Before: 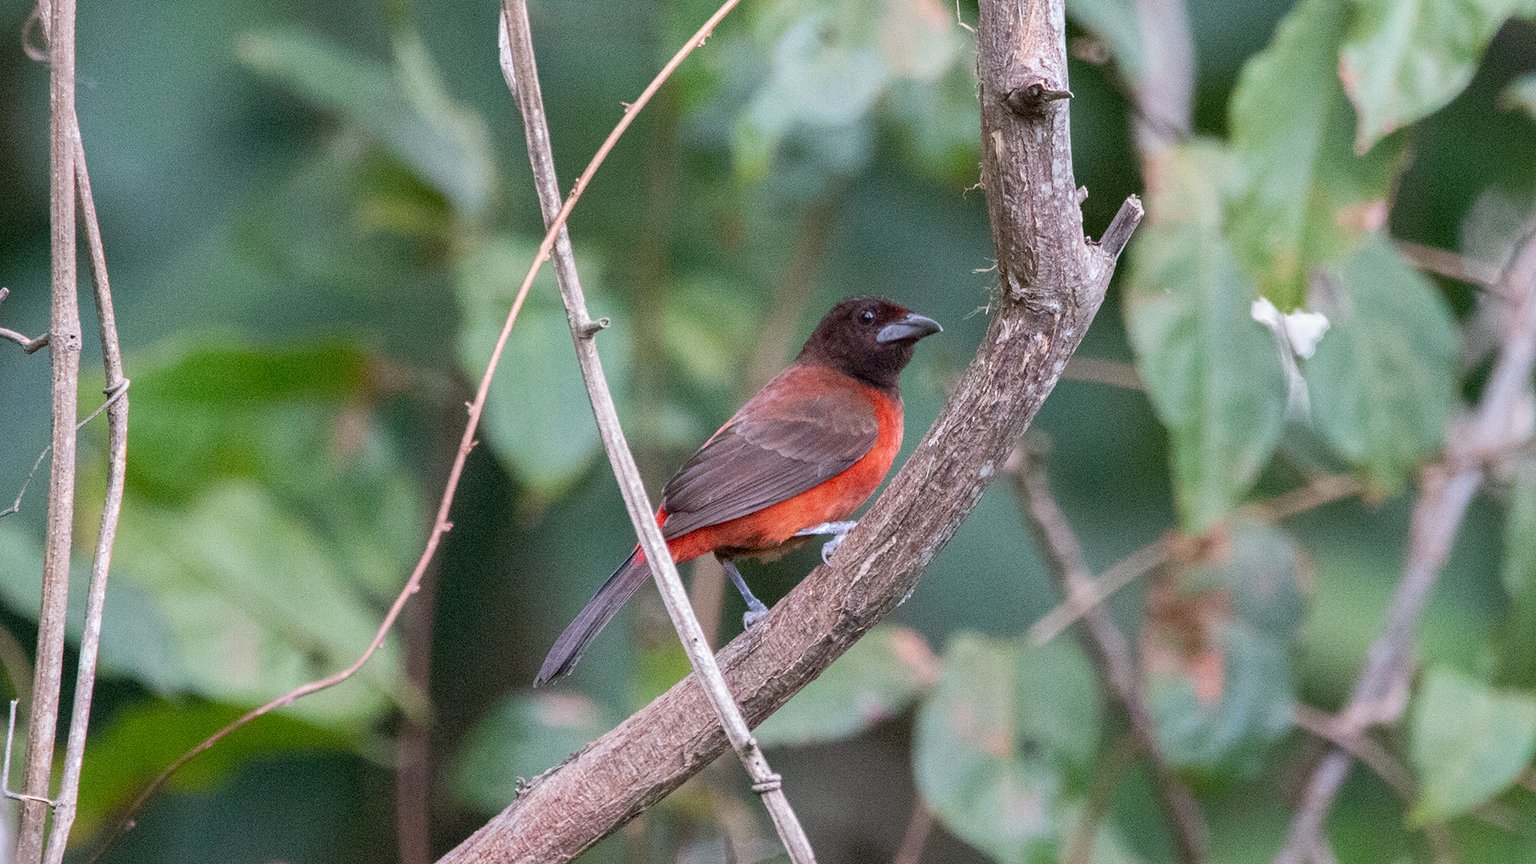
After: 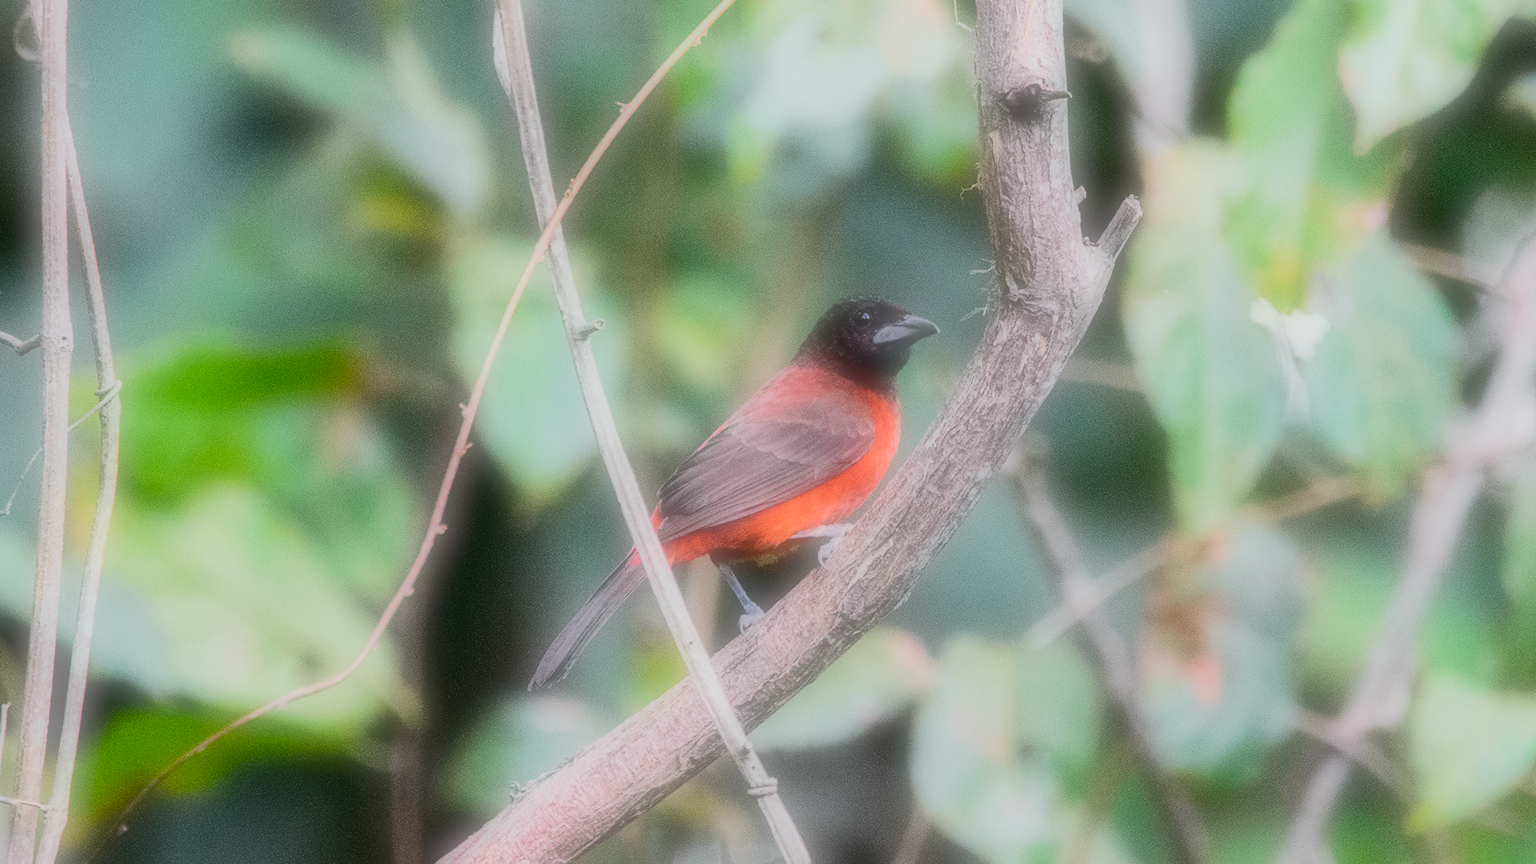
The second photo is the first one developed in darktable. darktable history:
crop and rotate: left 0.614%, top 0.179%, bottom 0.309%
filmic rgb: black relative exposure -7.48 EV, white relative exposure 4.83 EV, hardness 3.4, color science v6 (2022)
soften: on, module defaults
tone curve: curves: ch0 [(0, 0) (0.11, 0.081) (0.256, 0.259) (0.398, 0.475) (0.498, 0.611) (0.65, 0.757) (0.835, 0.883) (1, 0.961)]; ch1 [(0, 0) (0.346, 0.307) (0.408, 0.369) (0.453, 0.457) (0.482, 0.479) (0.502, 0.498) (0.521, 0.51) (0.553, 0.554) (0.618, 0.65) (0.693, 0.727) (1, 1)]; ch2 [(0, 0) (0.358, 0.362) (0.434, 0.46) (0.485, 0.494) (0.5, 0.494) (0.511, 0.508) (0.537, 0.55) (0.579, 0.599) (0.621, 0.693) (1, 1)], color space Lab, independent channels, preserve colors none
